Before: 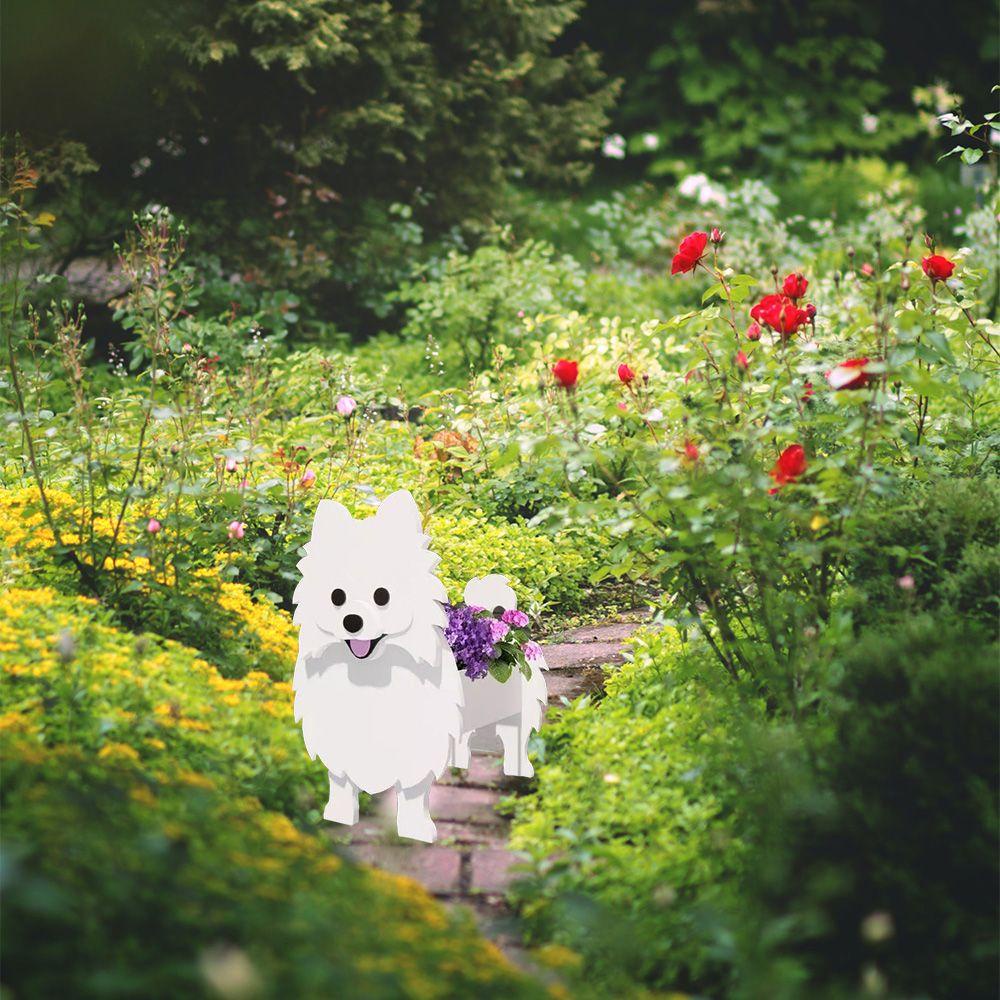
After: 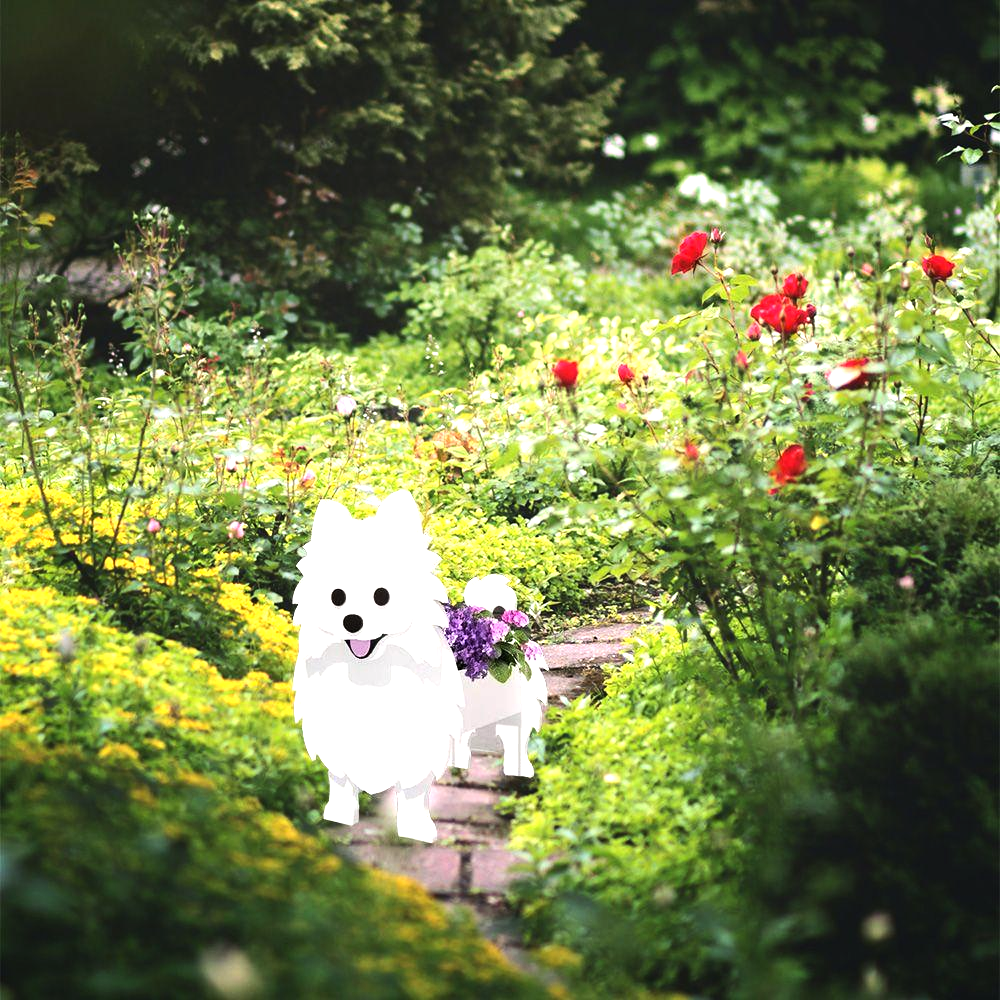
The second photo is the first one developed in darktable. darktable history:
tone equalizer: -8 EV -0.713 EV, -7 EV -0.715 EV, -6 EV -0.569 EV, -5 EV -0.4 EV, -3 EV 0.39 EV, -2 EV 0.6 EV, -1 EV 0.682 EV, +0 EV 0.741 EV, edges refinement/feathering 500, mask exposure compensation -1.57 EV, preserve details no
